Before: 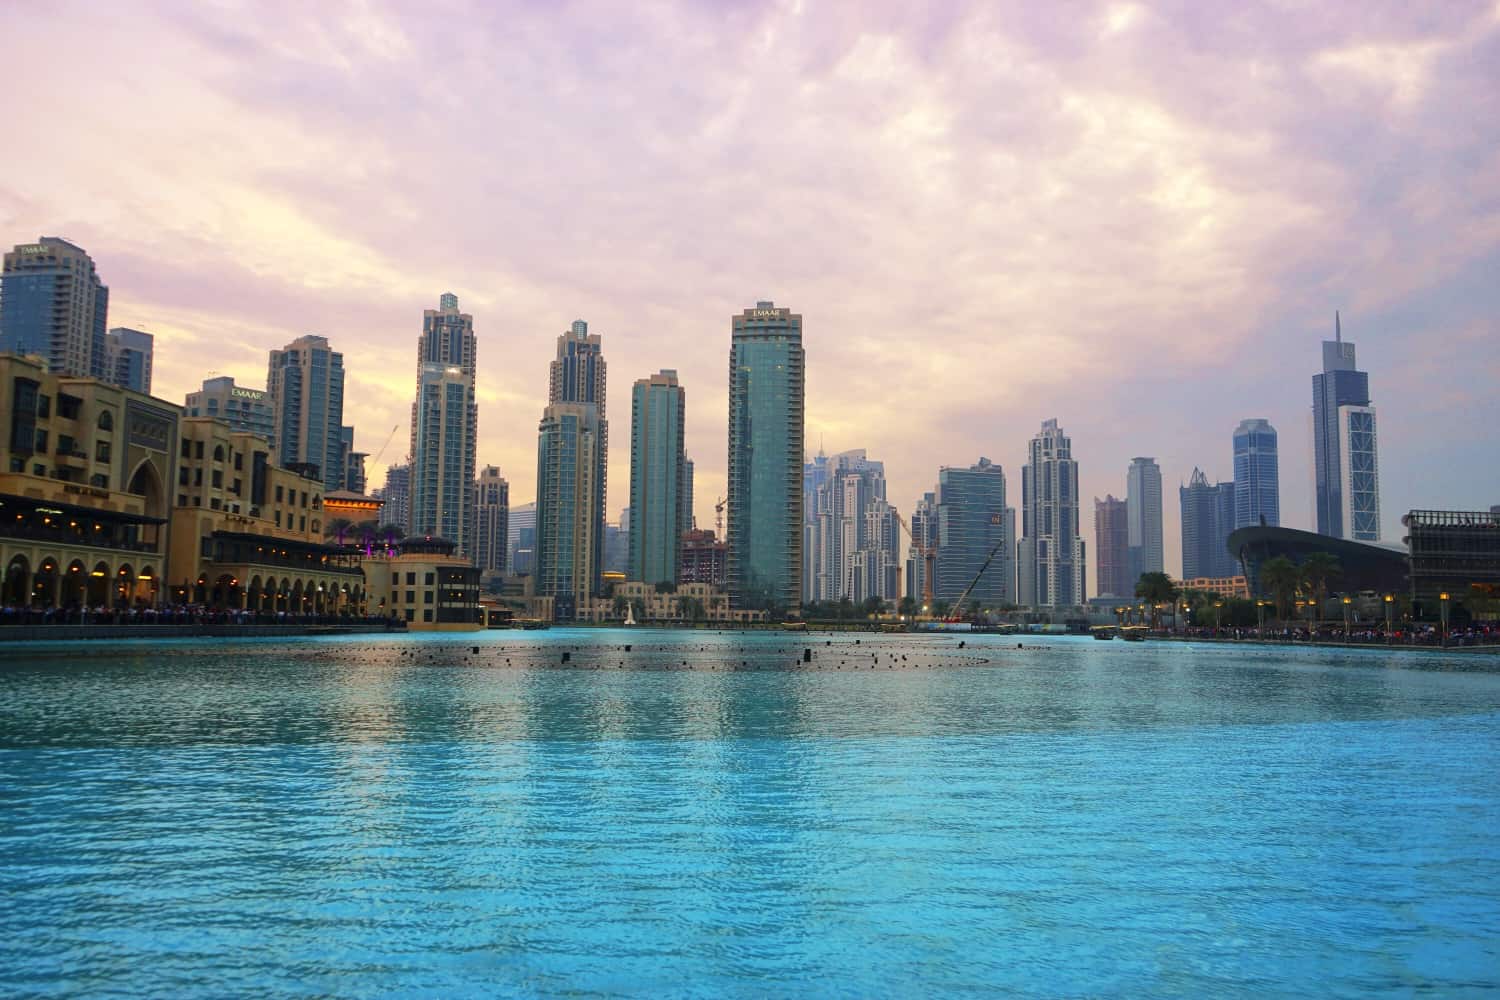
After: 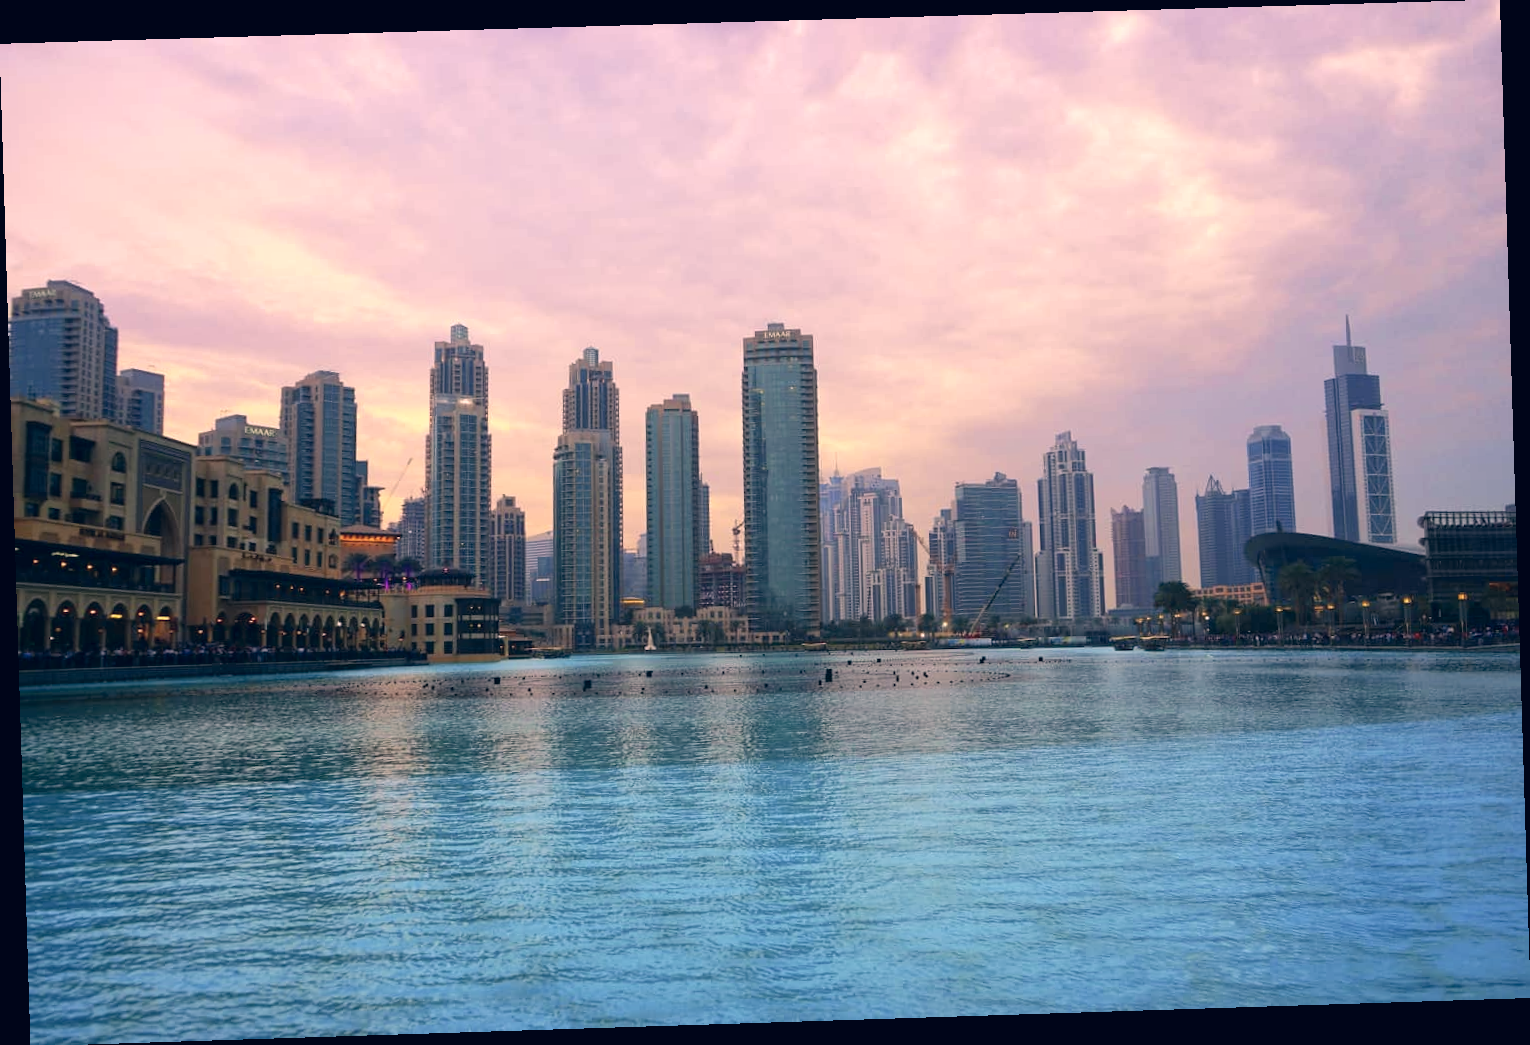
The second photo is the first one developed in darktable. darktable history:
rotate and perspective: rotation -1.77°, lens shift (horizontal) 0.004, automatic cropping off
color correction: highlights a* 14.46, highlights b* 5.85, shadows a* -5.53, shadows b* -15.24, saturation 0.85
